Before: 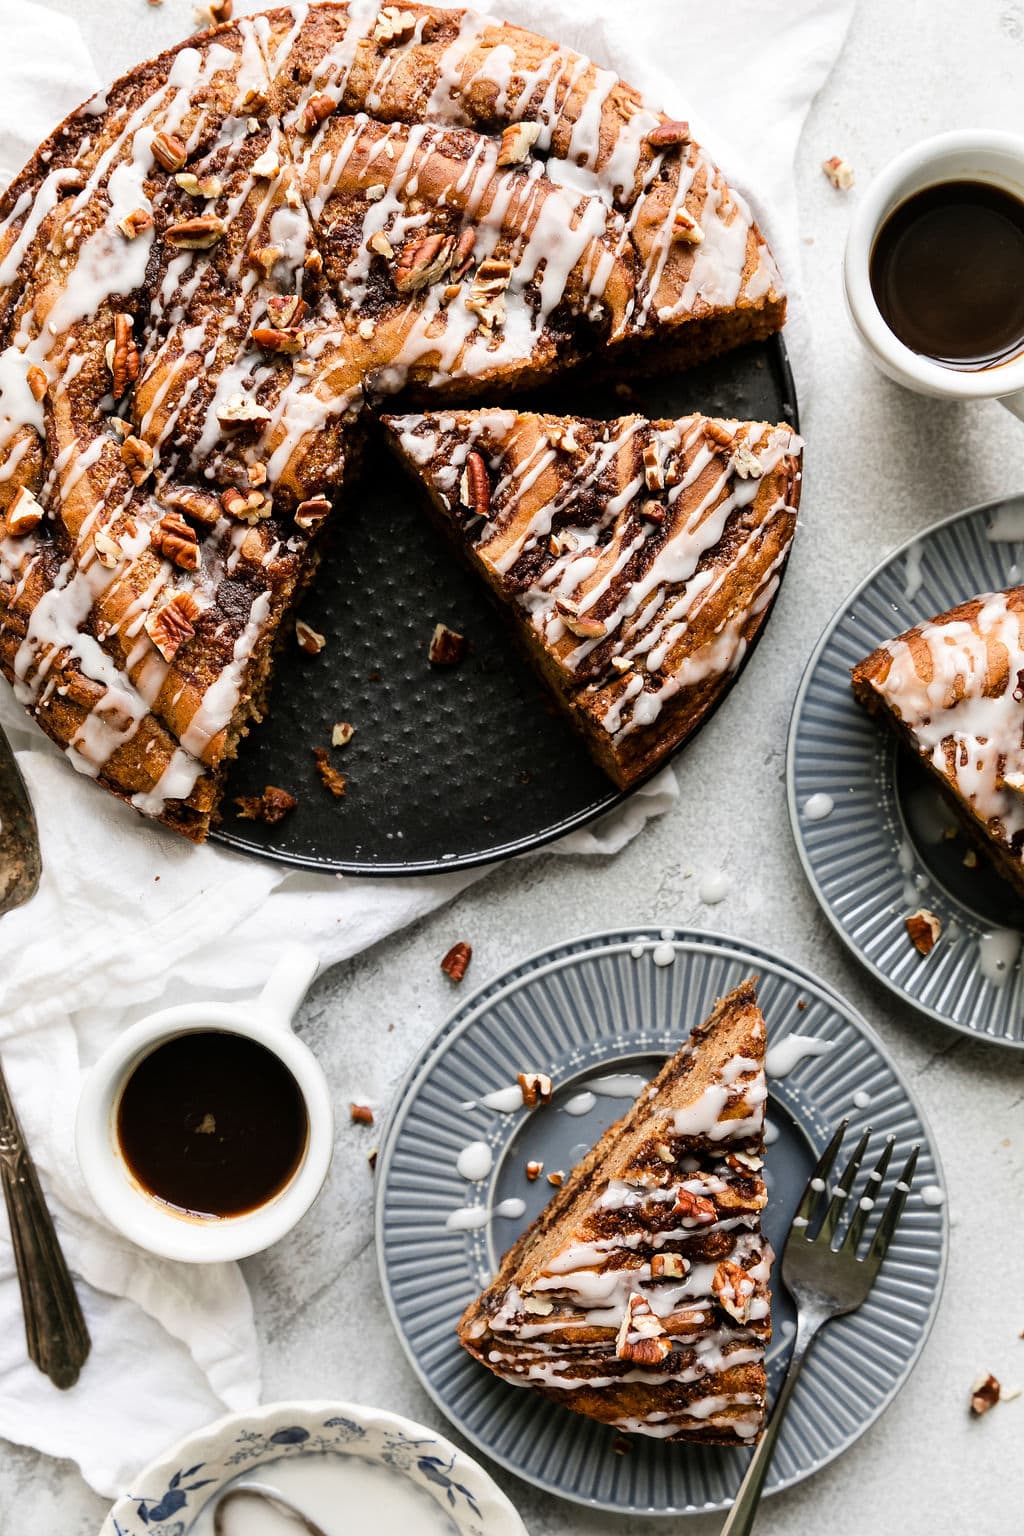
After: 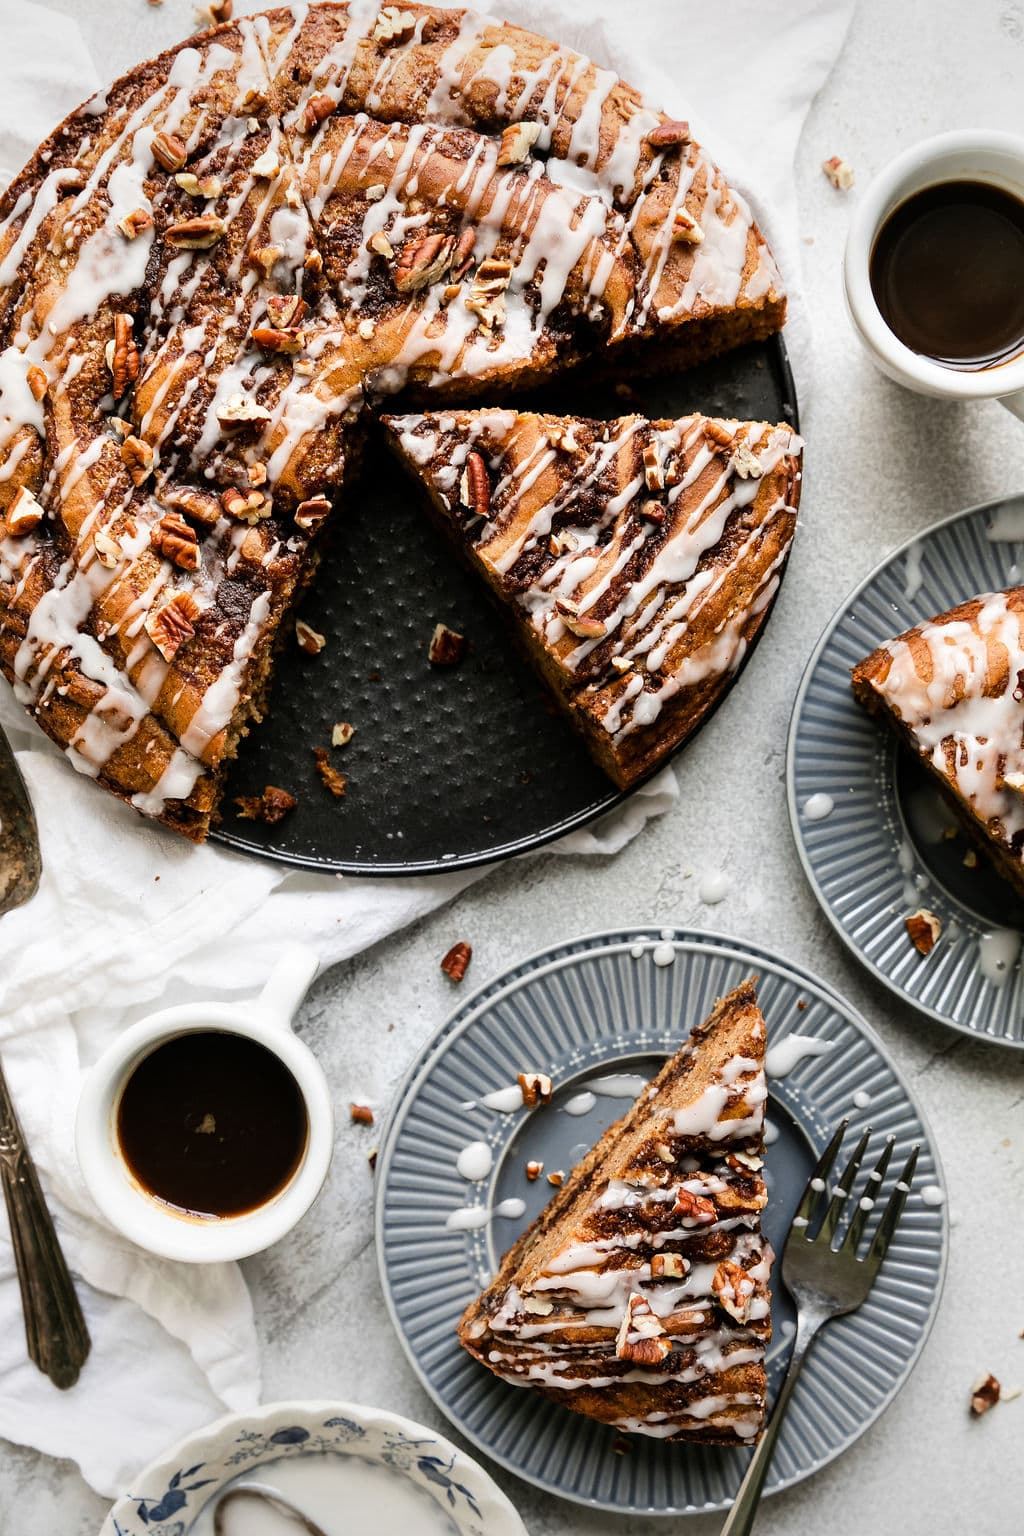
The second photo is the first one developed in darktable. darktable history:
vignetting: fall-off start 97.8%, fall-off radius 100.88%, brightness -0.307, saturation -0.055, width/height ratio 1.367
